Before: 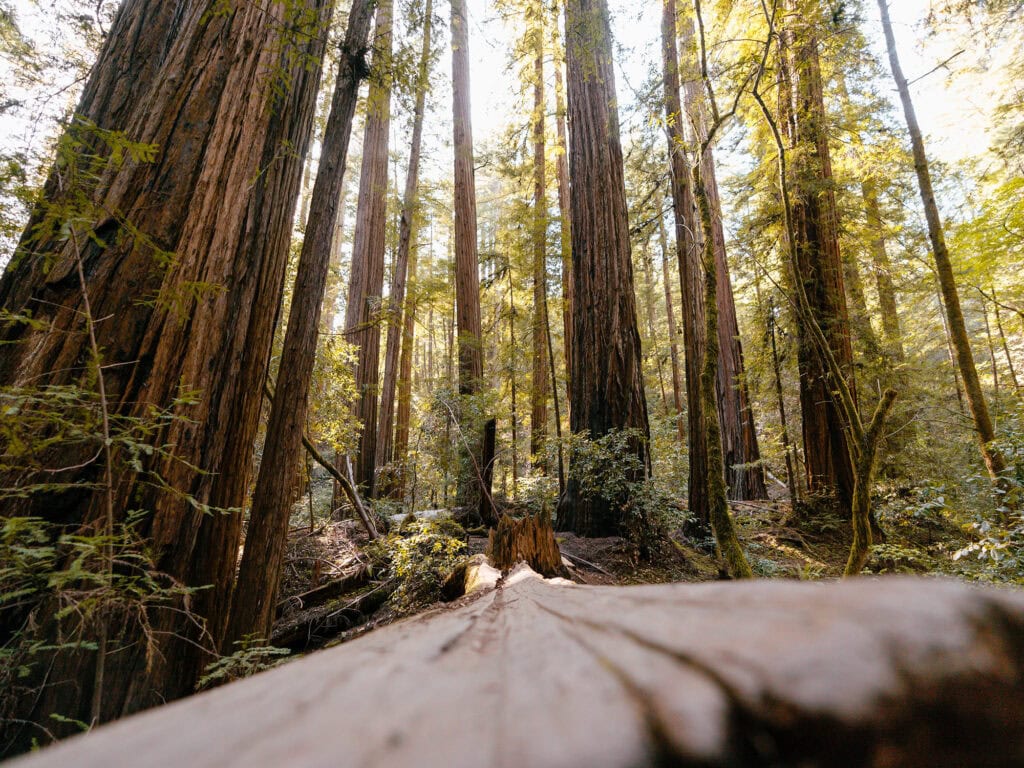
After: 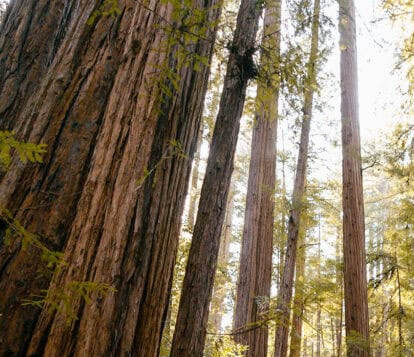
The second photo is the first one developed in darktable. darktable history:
crop and rotate: left 11%, top 0.095%, right 48.51%, bottom 53.378%
